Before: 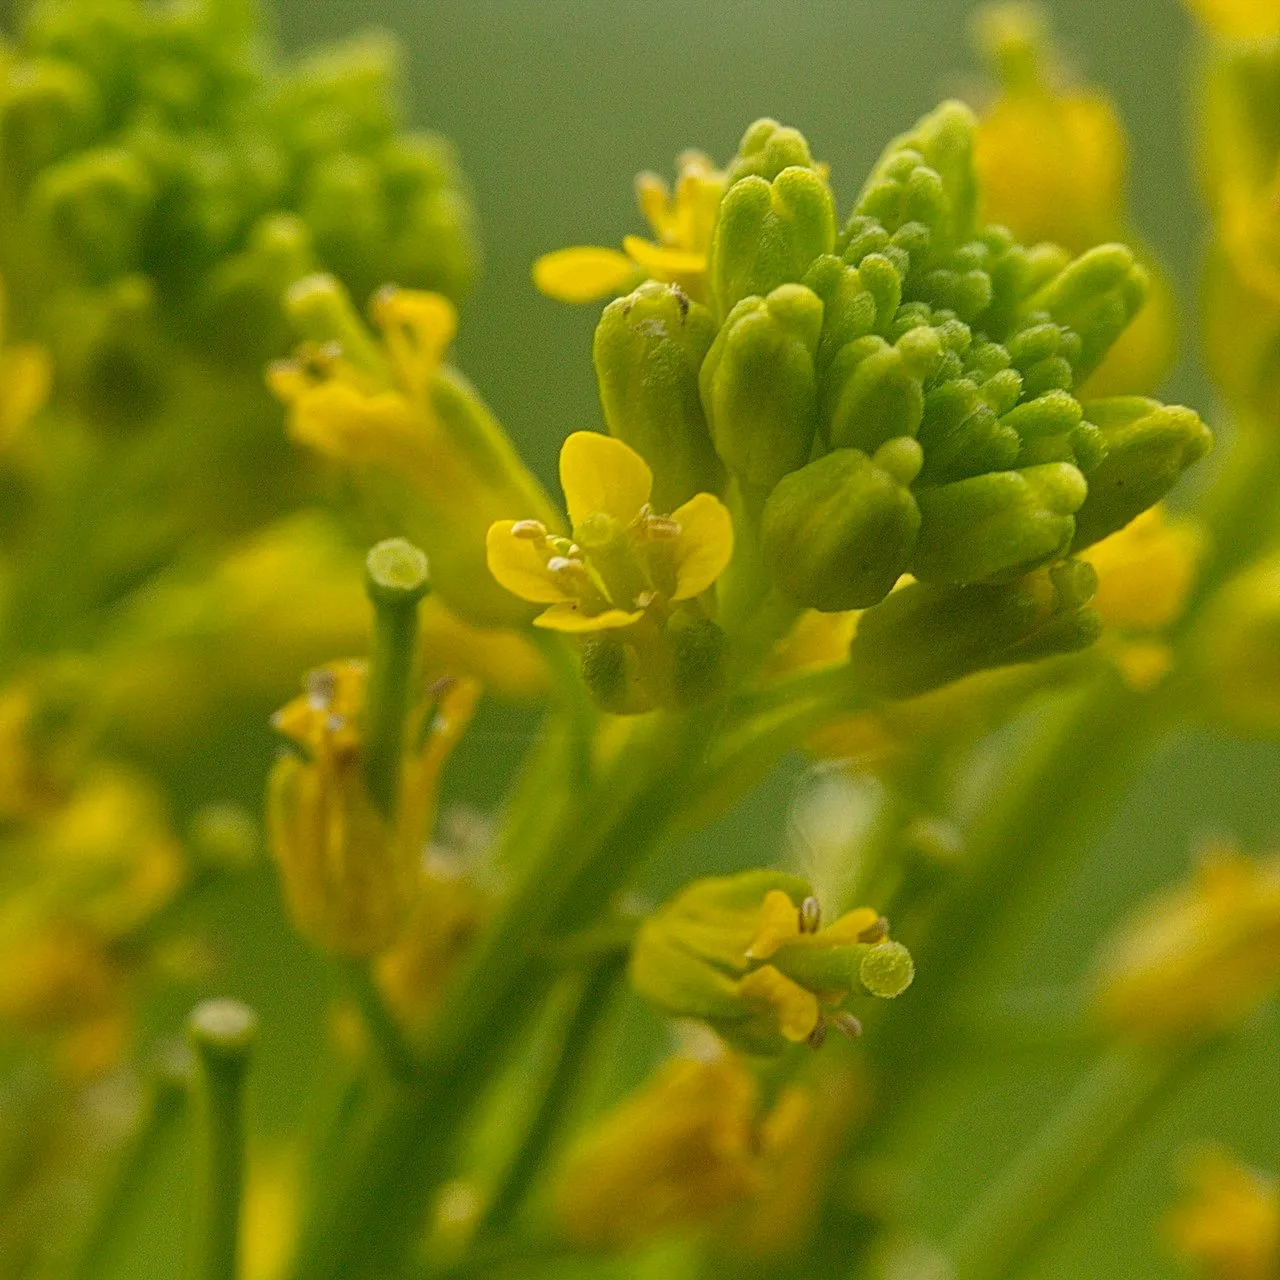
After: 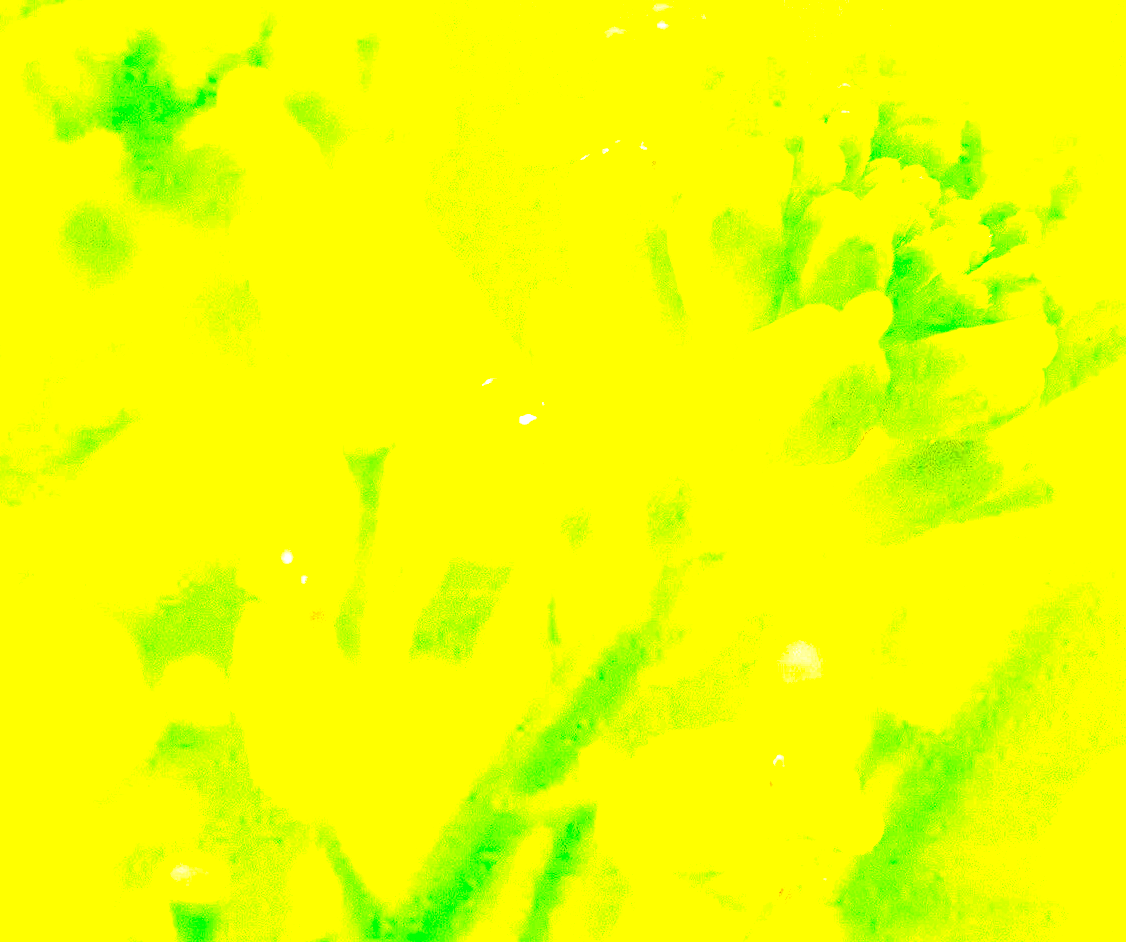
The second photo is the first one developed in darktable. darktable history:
crop and rotate: left 2.425%, top 11.305%, right 9.6%, bottom 15.08%
exposure: black level correction 0, exposure 4 EV, compensate exposure bias true, compensate highlight preservation false
color correction: saturation 1.8
